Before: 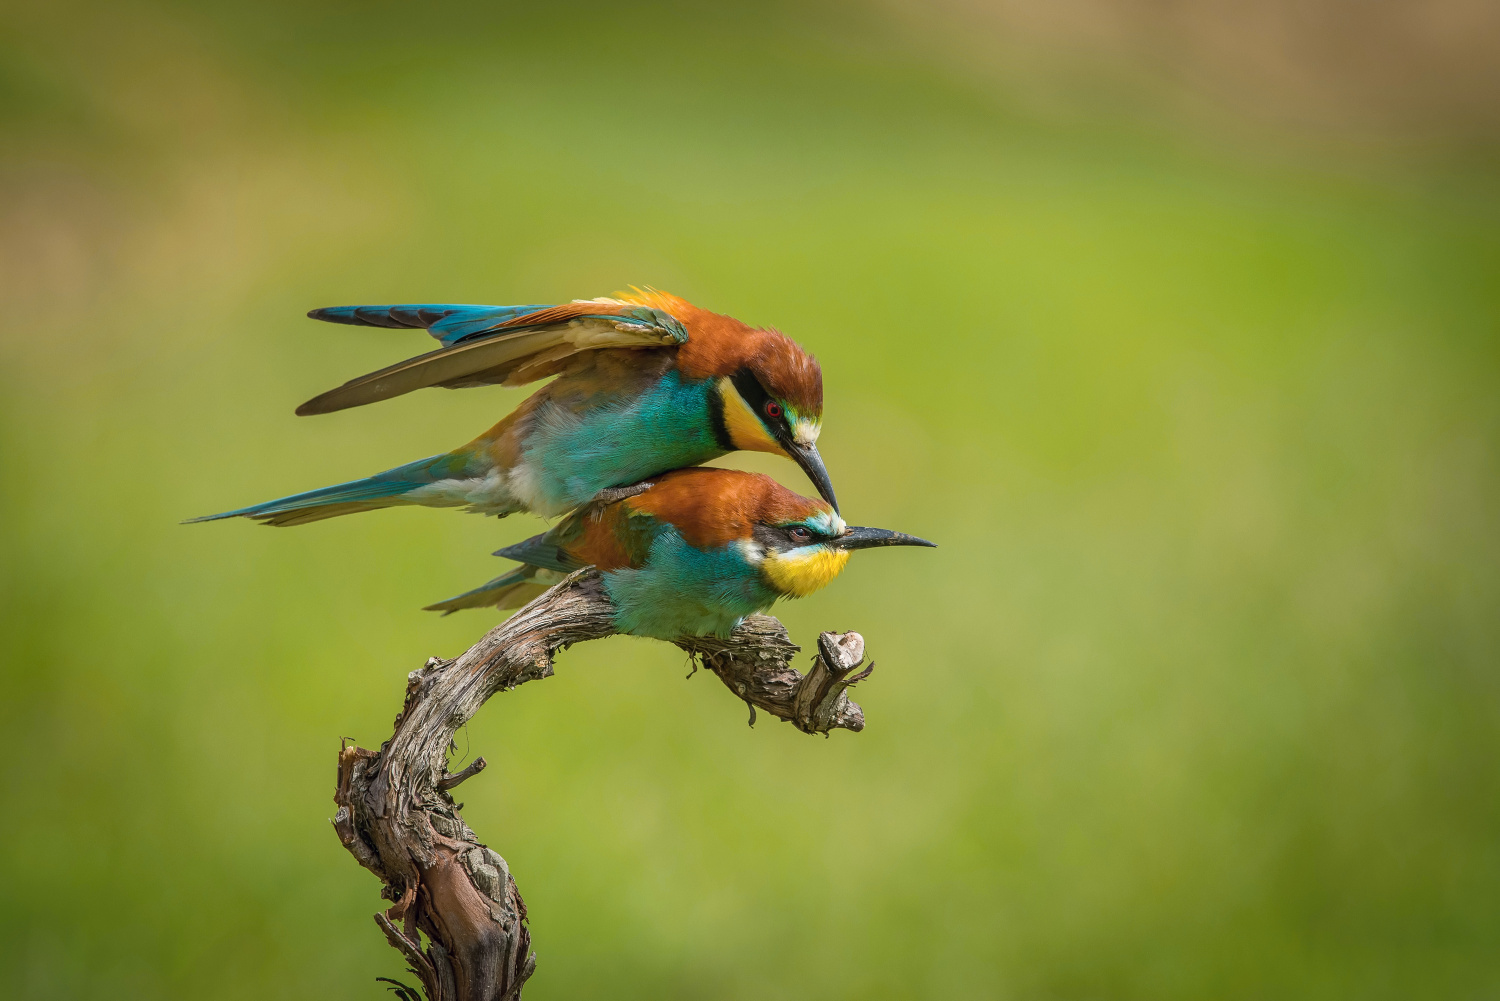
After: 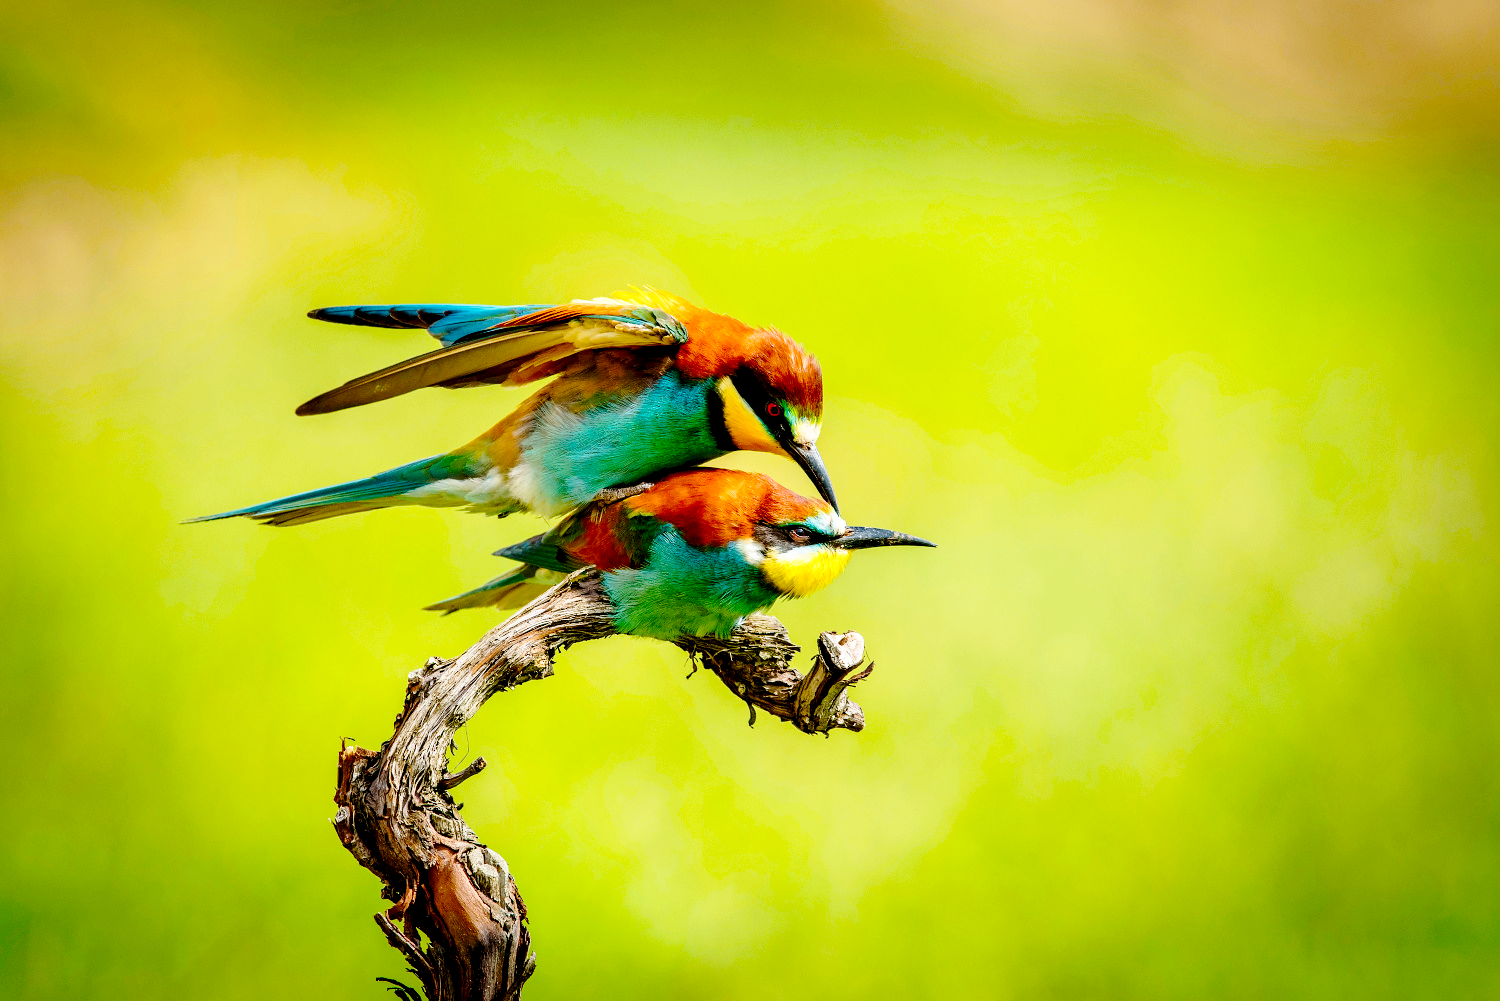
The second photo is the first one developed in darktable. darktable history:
base curve: curves: ch0 [(0, 0) (0.032, 0.037) (0.105, 0.228) (0.435, 0.76) (0.856, 0.983) (1, 1)], preserve colors none
exposure: black level correction 0.027, exposure 0.184 EV, compensate exposure bias true, compensate highlight preservation false
color zones: curves: ch0 [(0, 0.613) (0.01, 0.613) (0.245, 0.448) (0.498, 0.529) (0.642, 0.665) (0.879, 0.777) (0.99, 0.613)]; ch1 [(0, 0.272) (0.219, 0.127) (0.724, 0.346)], mix -123.97%
